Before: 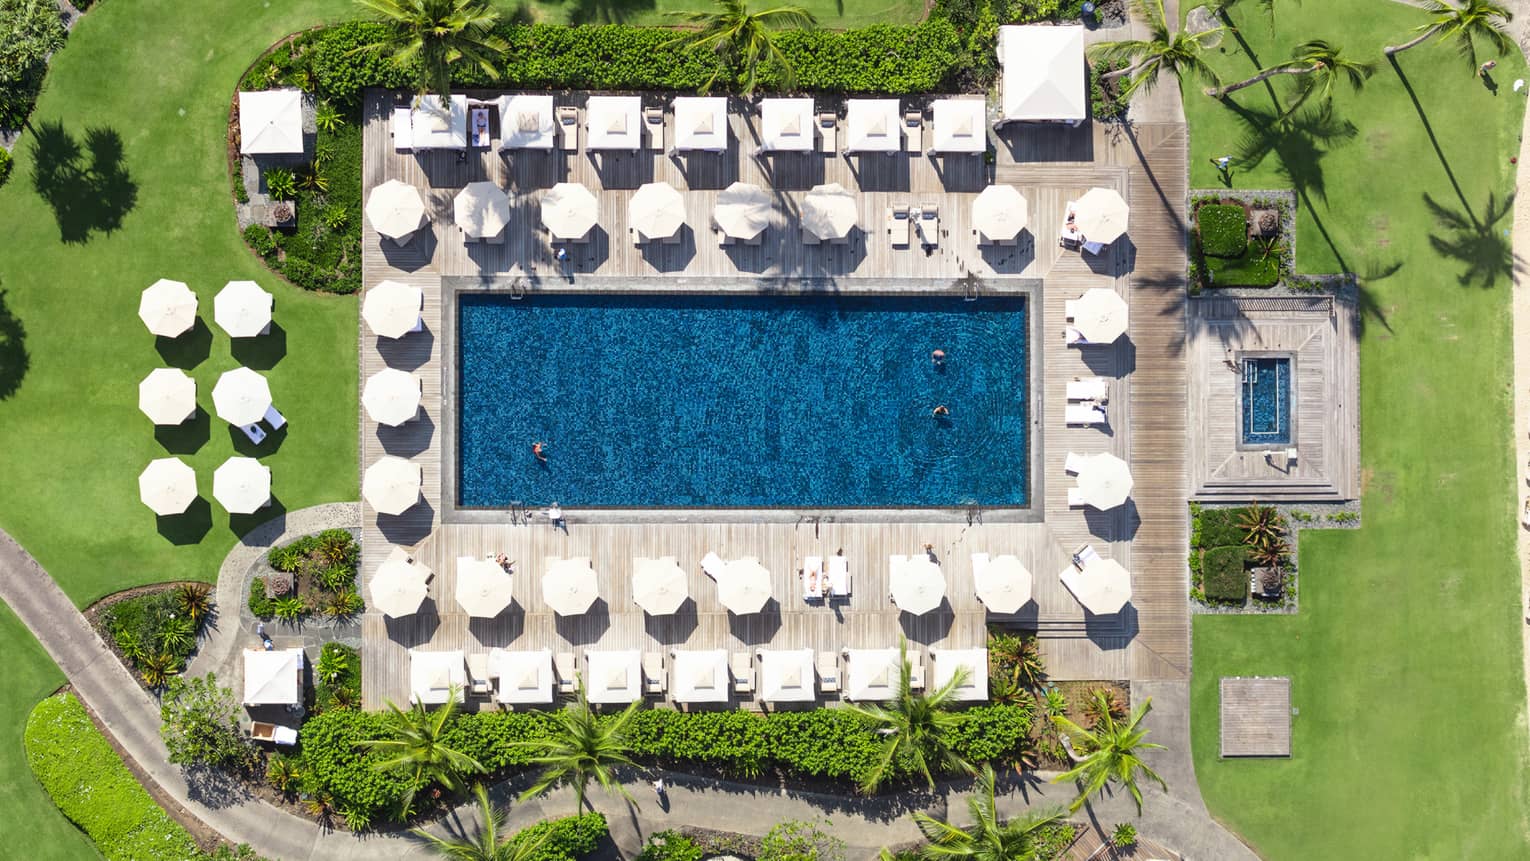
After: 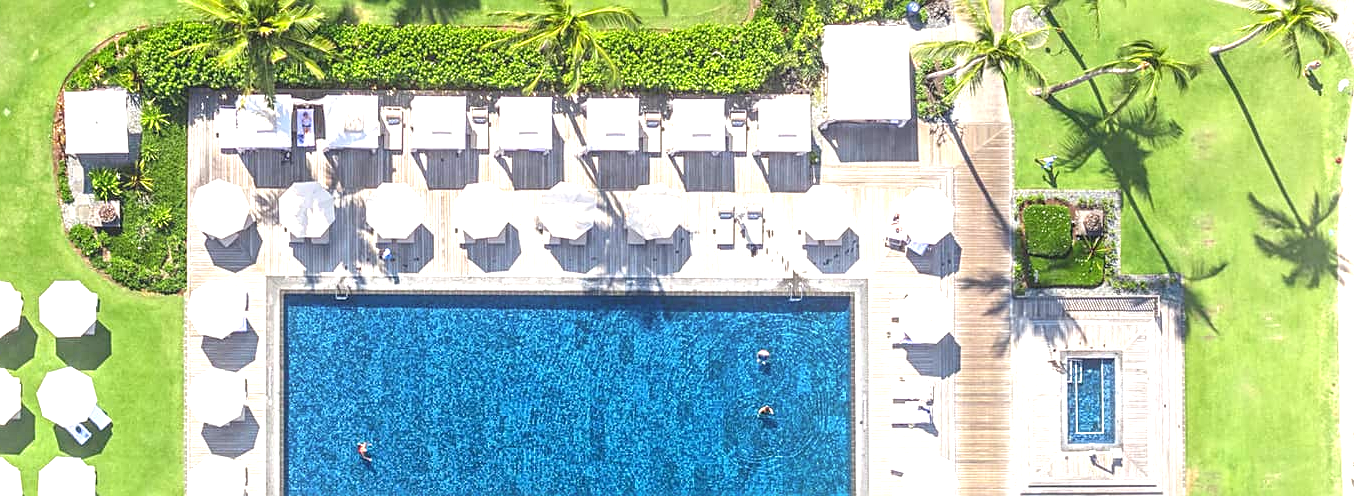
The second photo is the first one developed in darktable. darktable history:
sharpen: on, module defaults
crop and rotate: left 11.476%, bottom 42.377%
exposure: black level correction 0.001, exposure 1.12 EV, compensate highlight preservation false
local contrast: highlights 45%, shadows 6%, detail 98%
